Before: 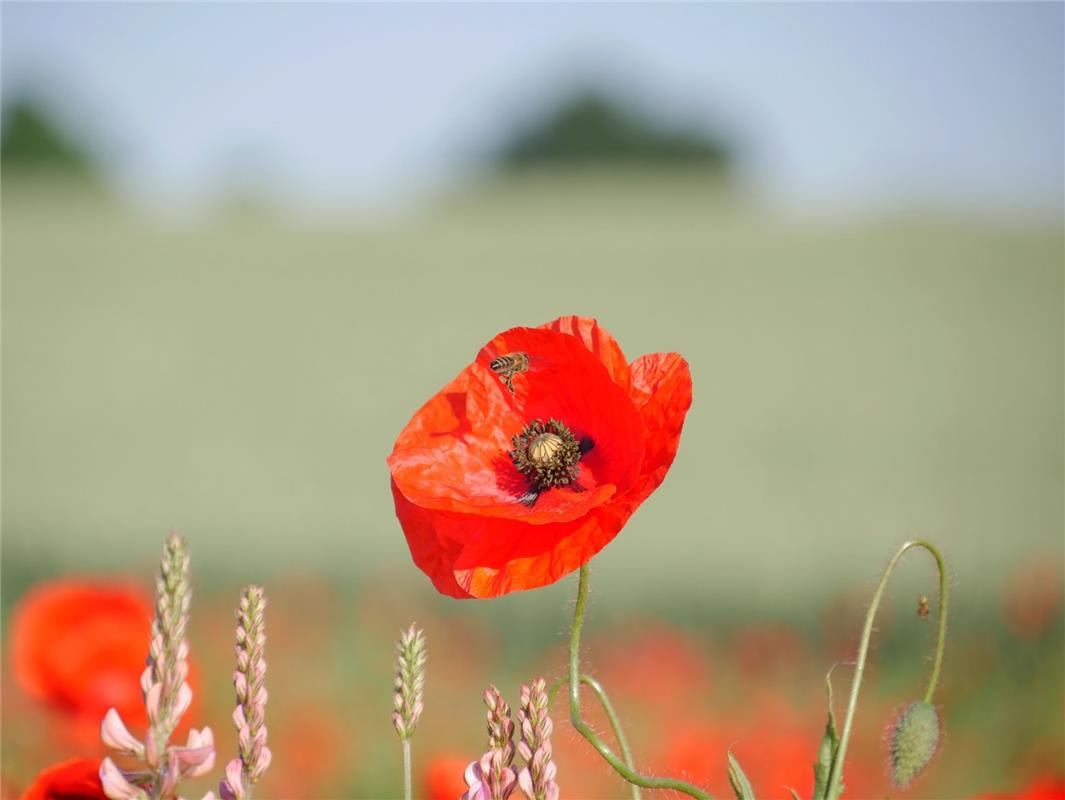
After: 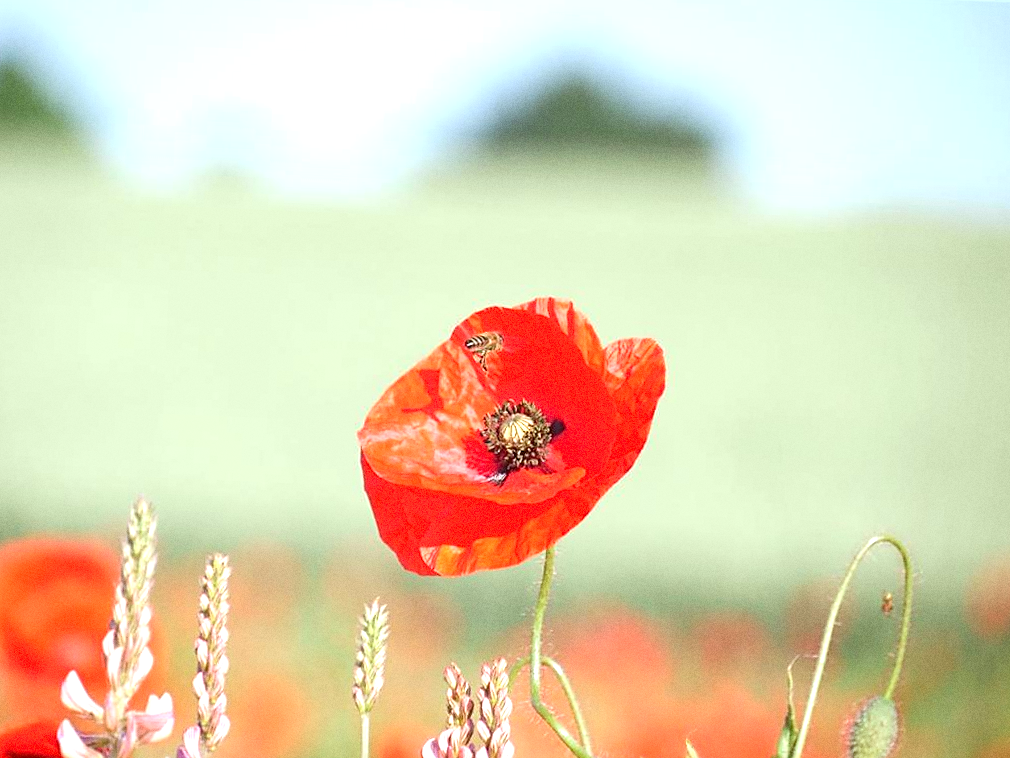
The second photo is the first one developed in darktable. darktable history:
sharpen: radius 1.967
crop and rotate: angle -2.38°
exposure: black level correction 0, exposure 1 EV, compensate exposure bias true, compensate highlight preservation false
color correction: highlights a* -3.28, highlights b* -6.24, shadows a* 3.1, shadows b* 5.19
grain: coarseness 0.47 ISO
